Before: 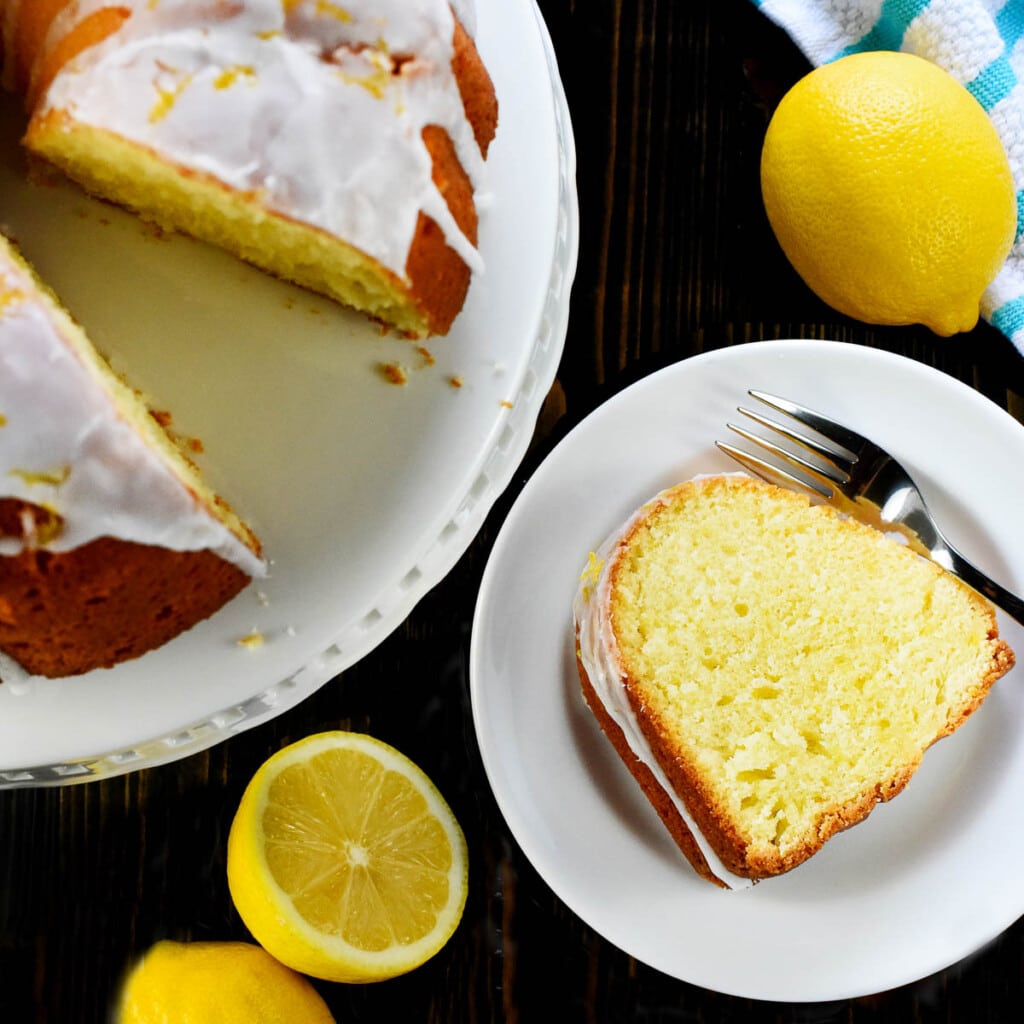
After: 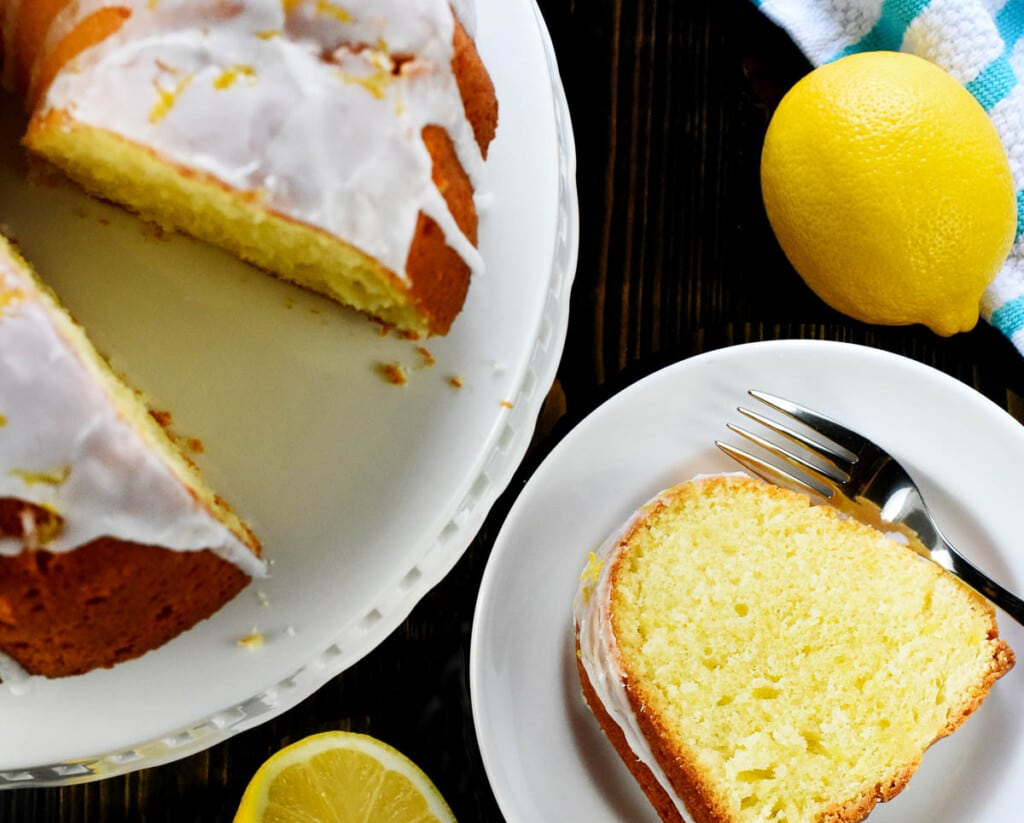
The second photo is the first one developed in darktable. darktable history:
crop: bottom 19.544%
